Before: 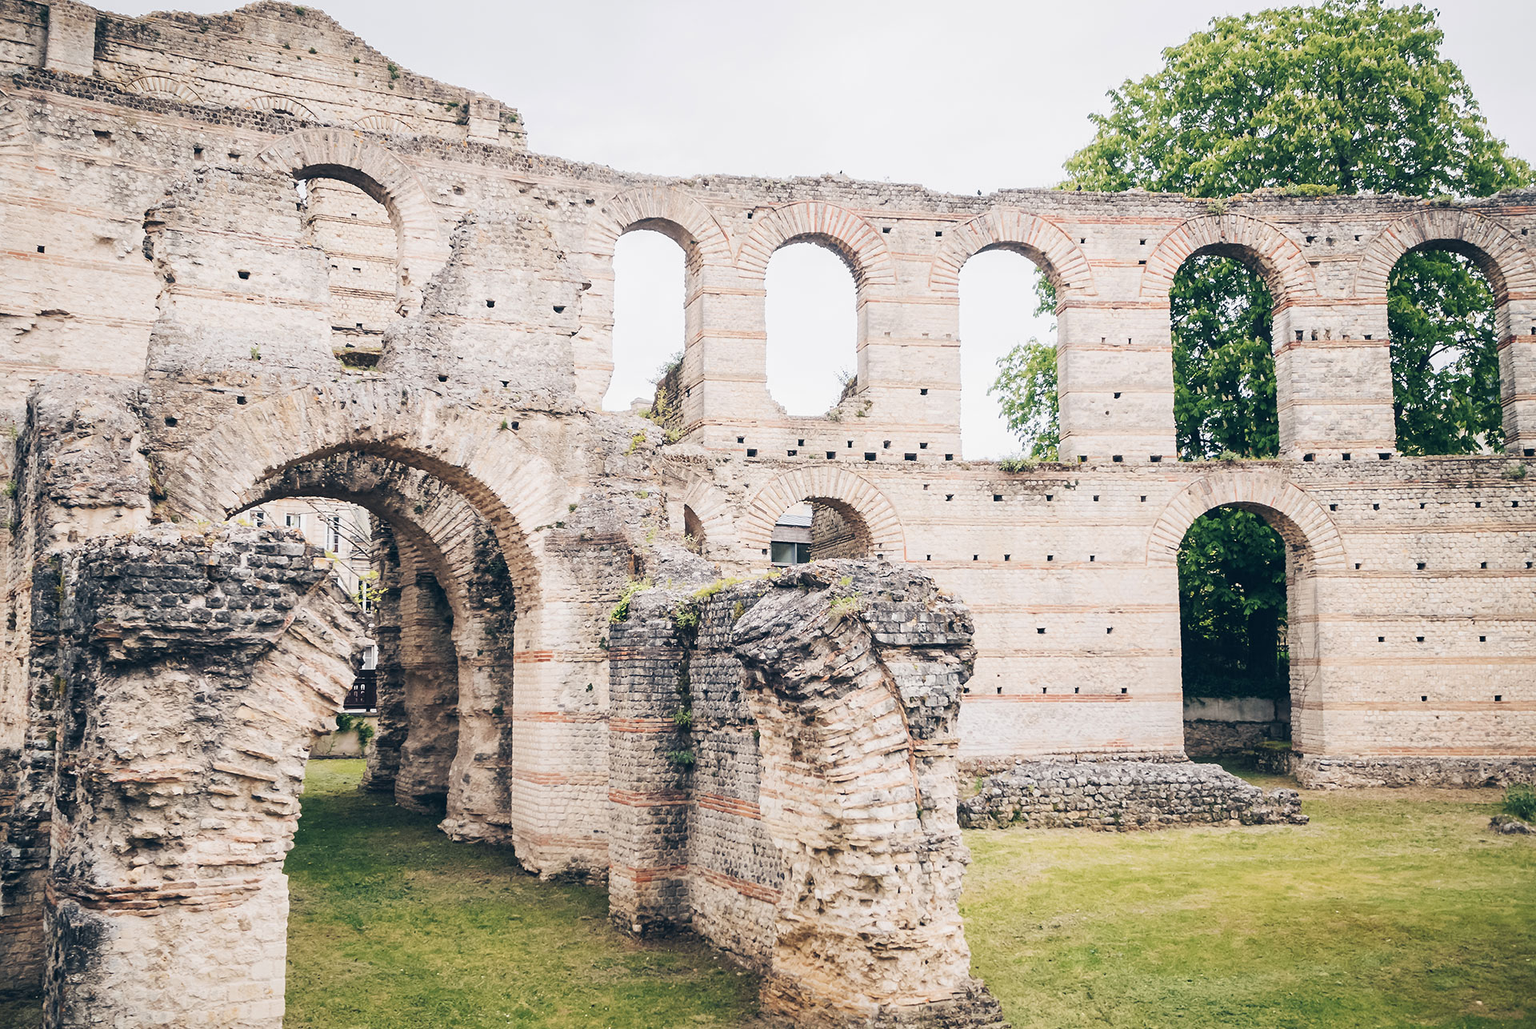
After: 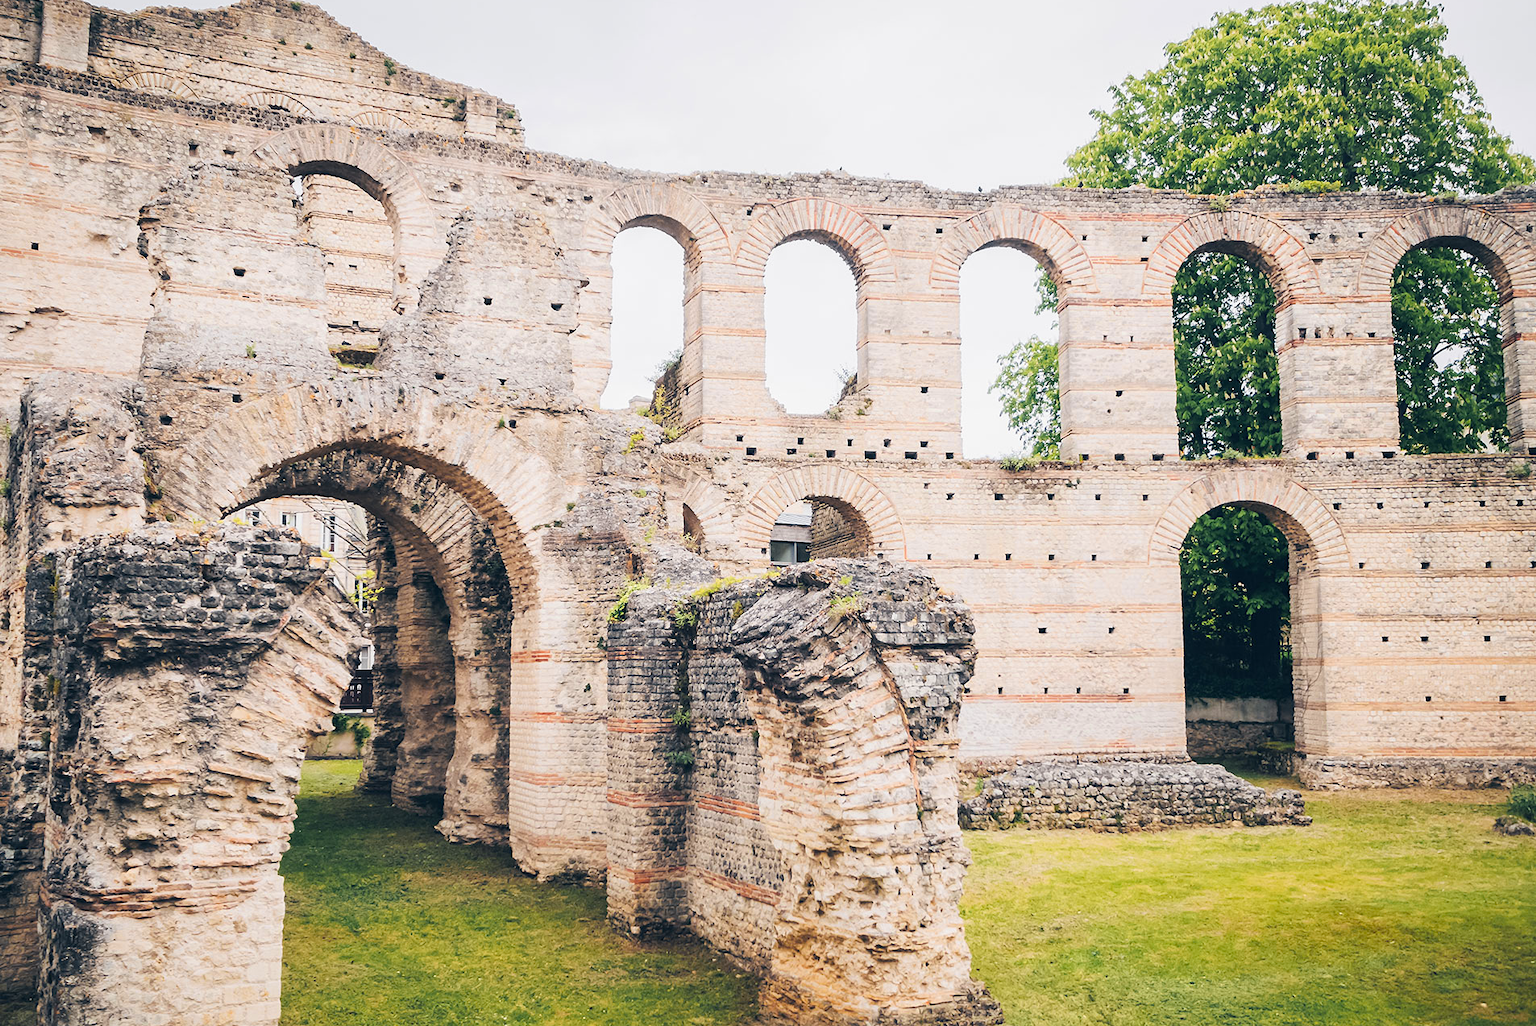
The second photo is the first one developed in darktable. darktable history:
crop: left 0.434%, top 0.485%, right 0.244%, bottom 0.386%
color zones: curves: ch0 [(0.224, 0.526) (0.75, 0.5)]; ch1 [(0.055, 0.526) (0.224, 0.761) (0.377, 0.526) (0.75, 0.5)]
color balance: on, module defaults
